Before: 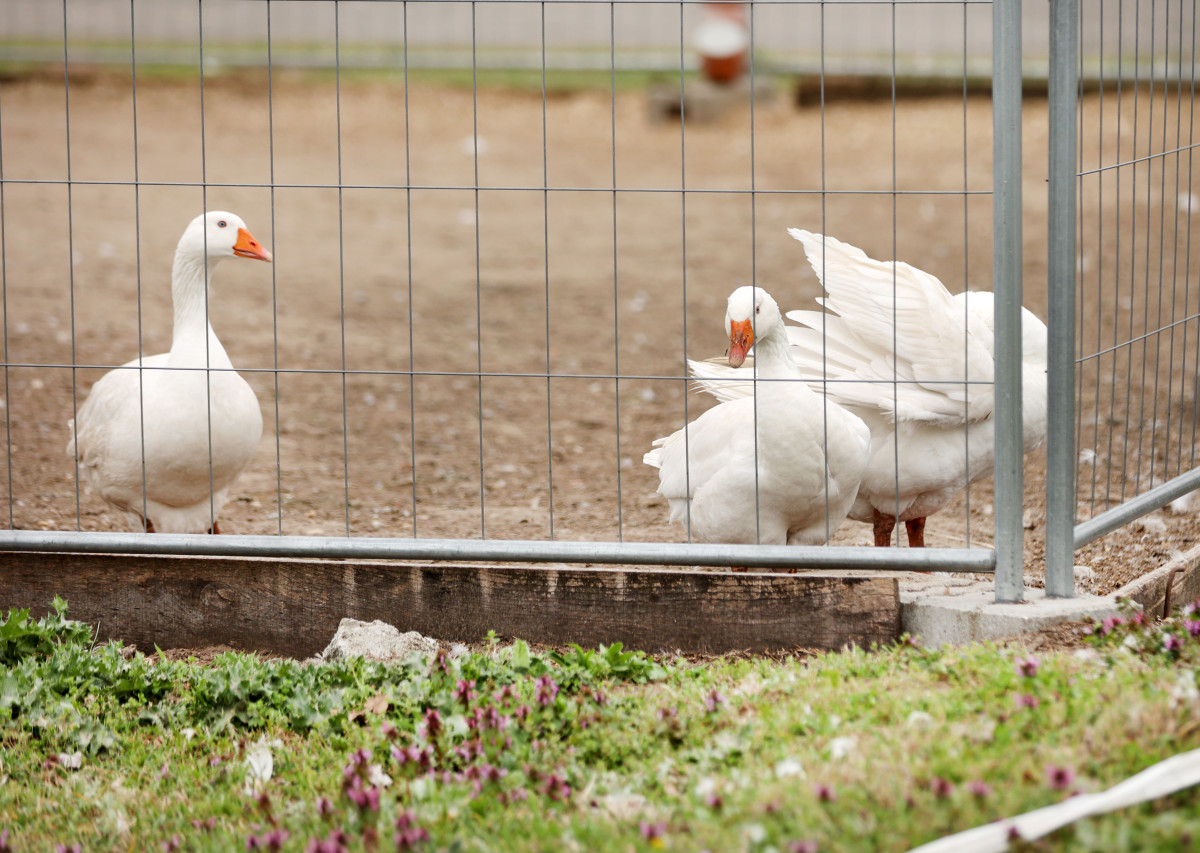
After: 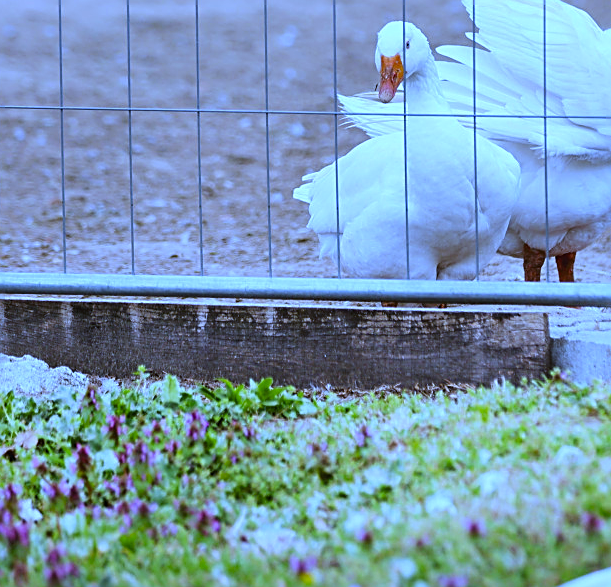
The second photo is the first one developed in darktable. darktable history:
sharpen: on, module defaults
crop and rotate: left 29.237%, top 31.152%, right 19.807%
white balance: red 0.766, blue 1.537
exposure: black level correction -0.005, exposure 0.054 EV, compensate highlight preservation false
color balance rgb: linear chroma grading › global chroma 10%, perceptual saturation grading › global saturation 5%, perceptual brilliance grading › global brilliance 4%, global vibrance 7%, saturation formula JzAzBz (2021)
shadows and highlights: shadows 75, highlights -25, soften with gaussian
